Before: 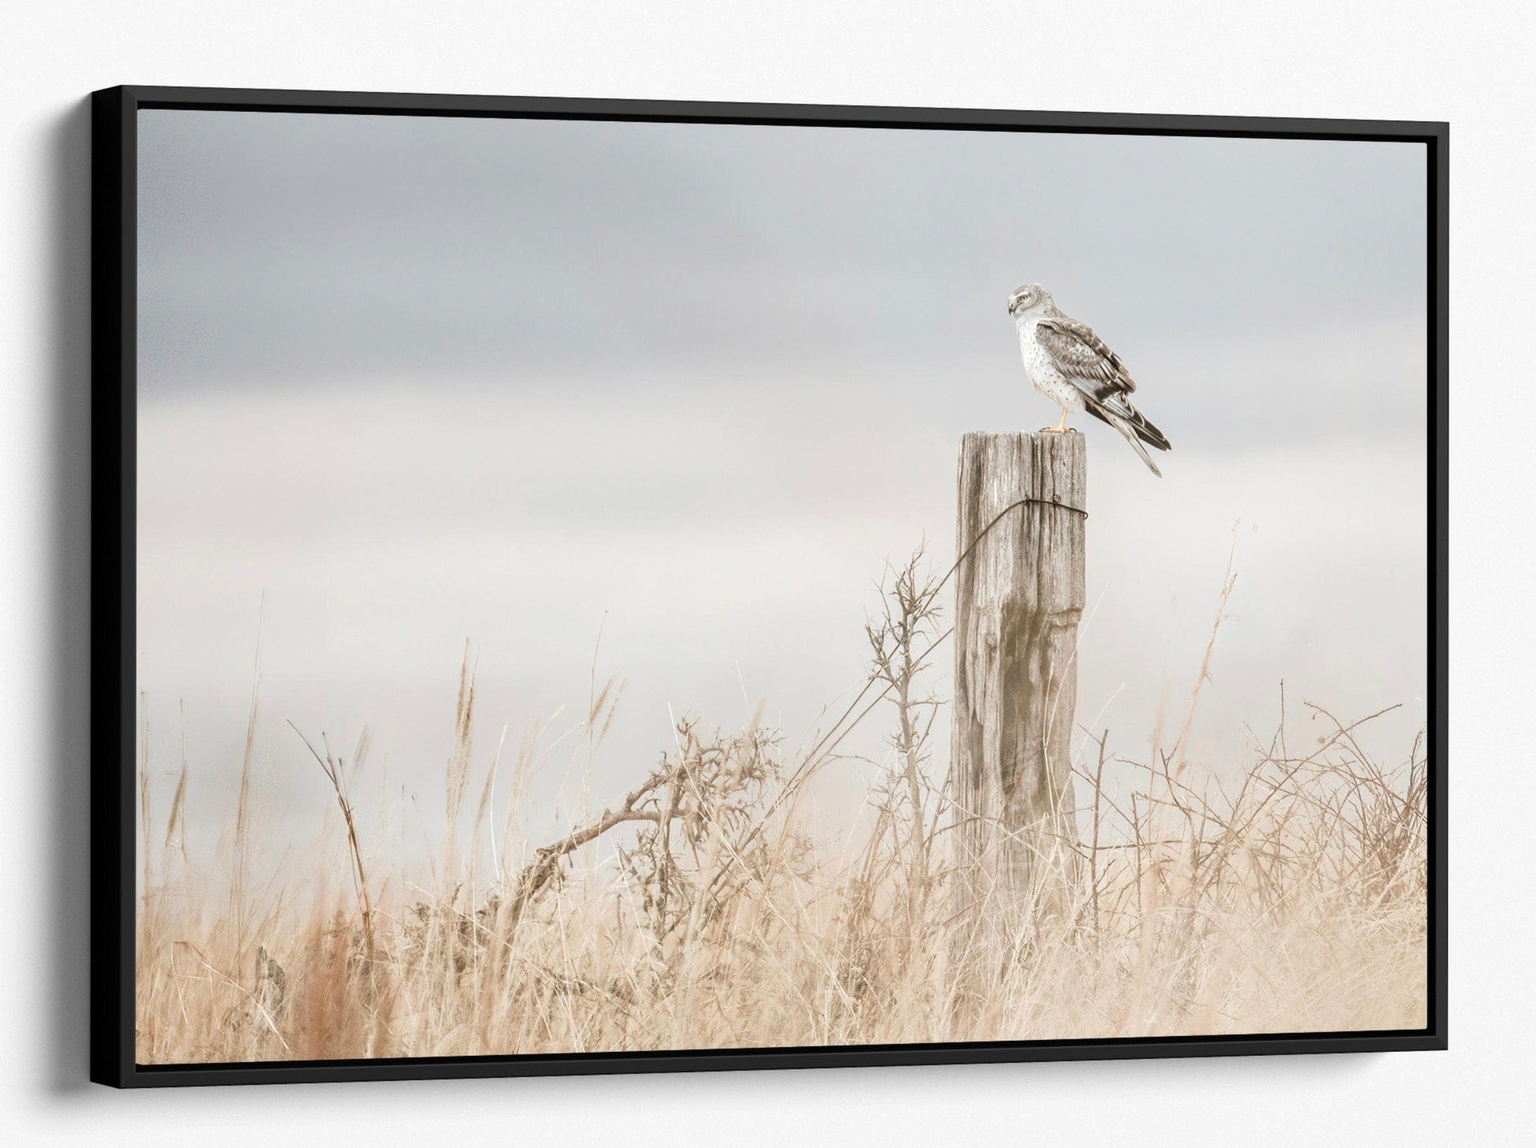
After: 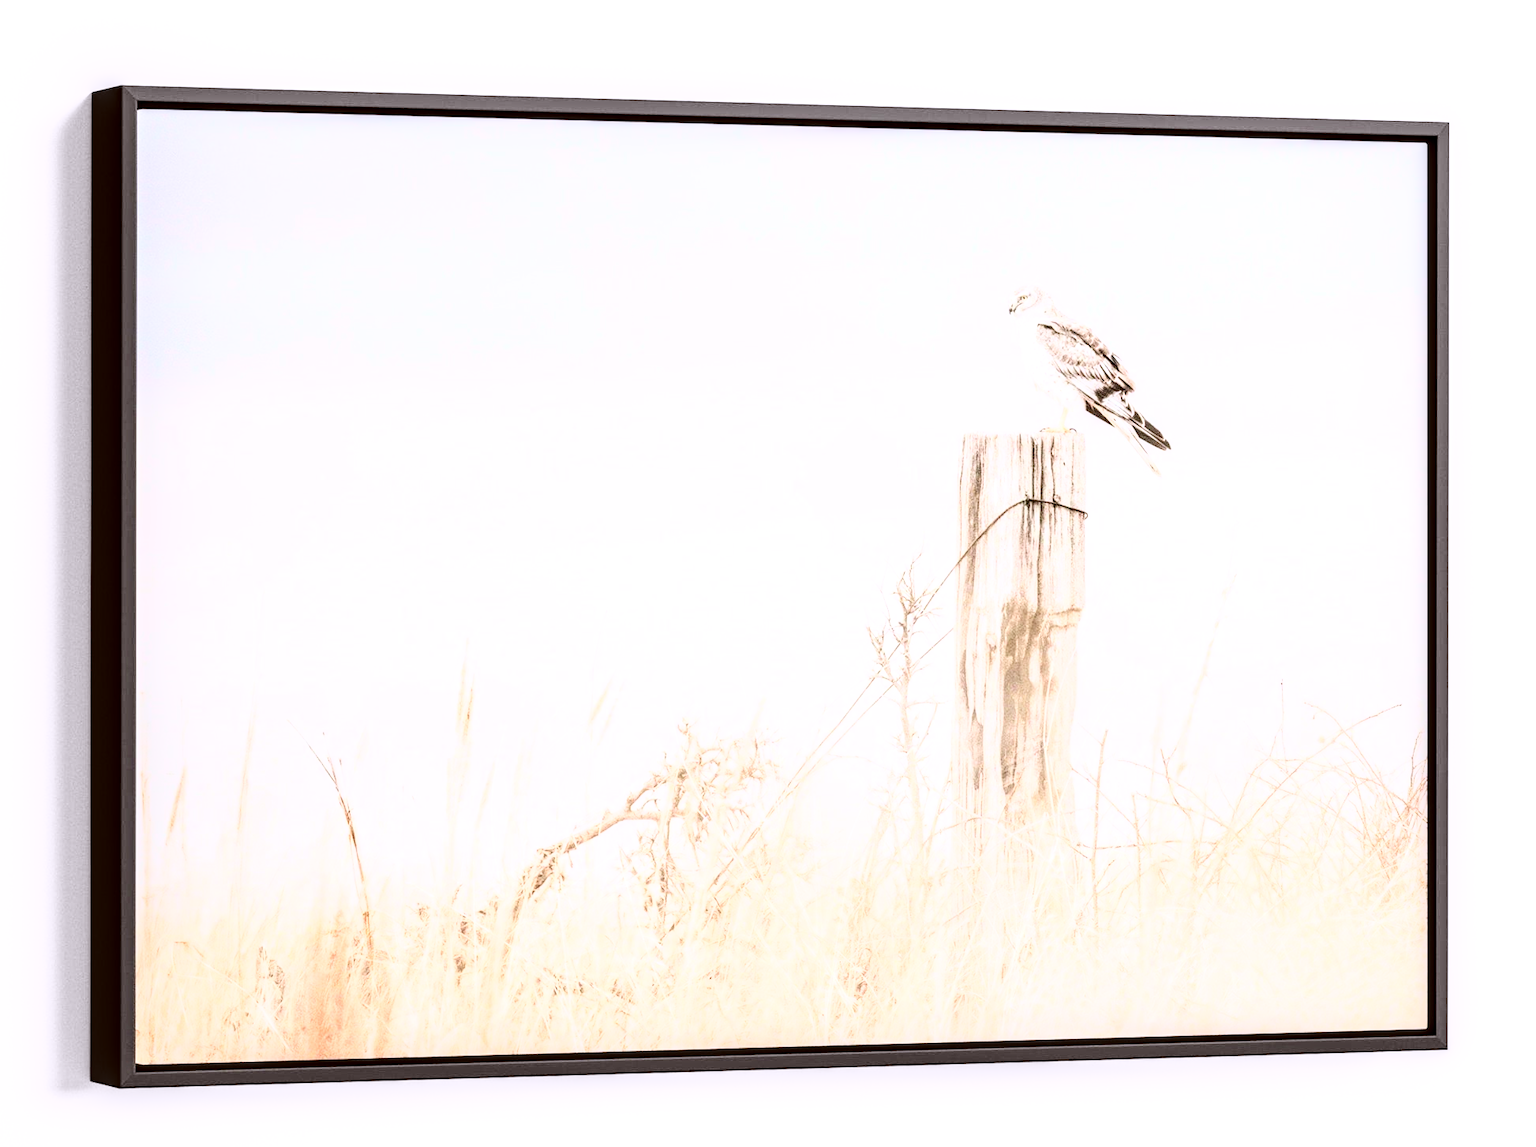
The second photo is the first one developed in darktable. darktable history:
base curve: curves: ch0 [(0, 0) (0.007, 0.004) (0.027, 0.03) (0.046, 0.07) (0.207, 0.54) (0.442, 0.872) (0.673, 0.972) (1, 1)]
color correction: highlights a* 6.46, highlights b* 8.1, shadows a* 6.73, shadows b* 7.02, saturation 0.91
local contrast: detail 150%
exposure: black level correction 0, exposure 0.69 EV, compensate highlight preservation false
color calibration: gray › normalize channels true, x 0.372, y 0.386, temperature 4284.59 K, gamut compression 0.013
